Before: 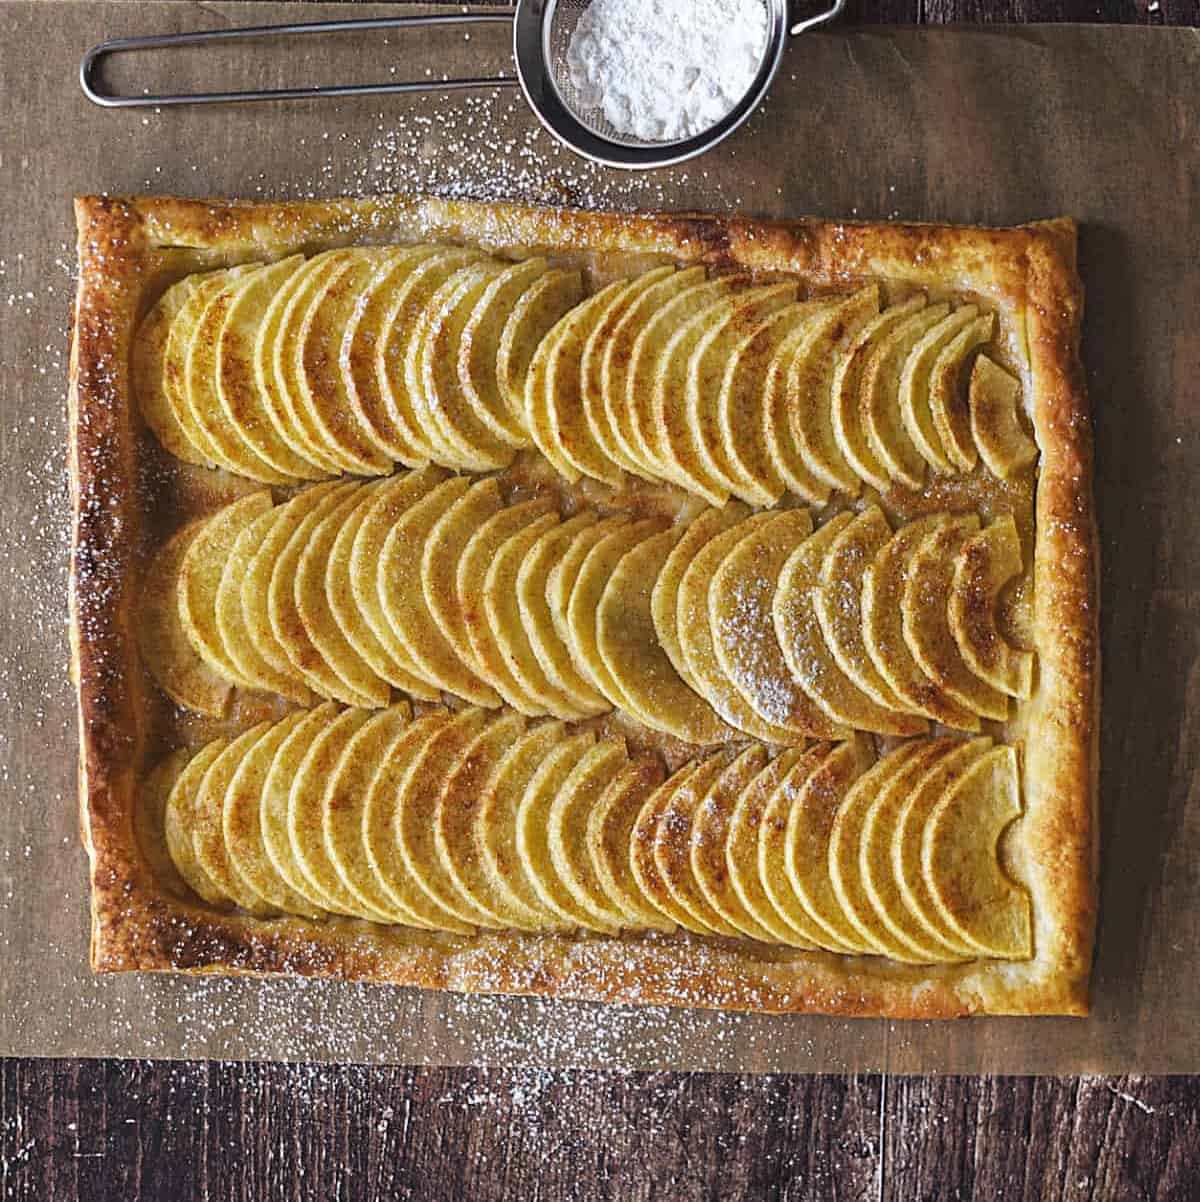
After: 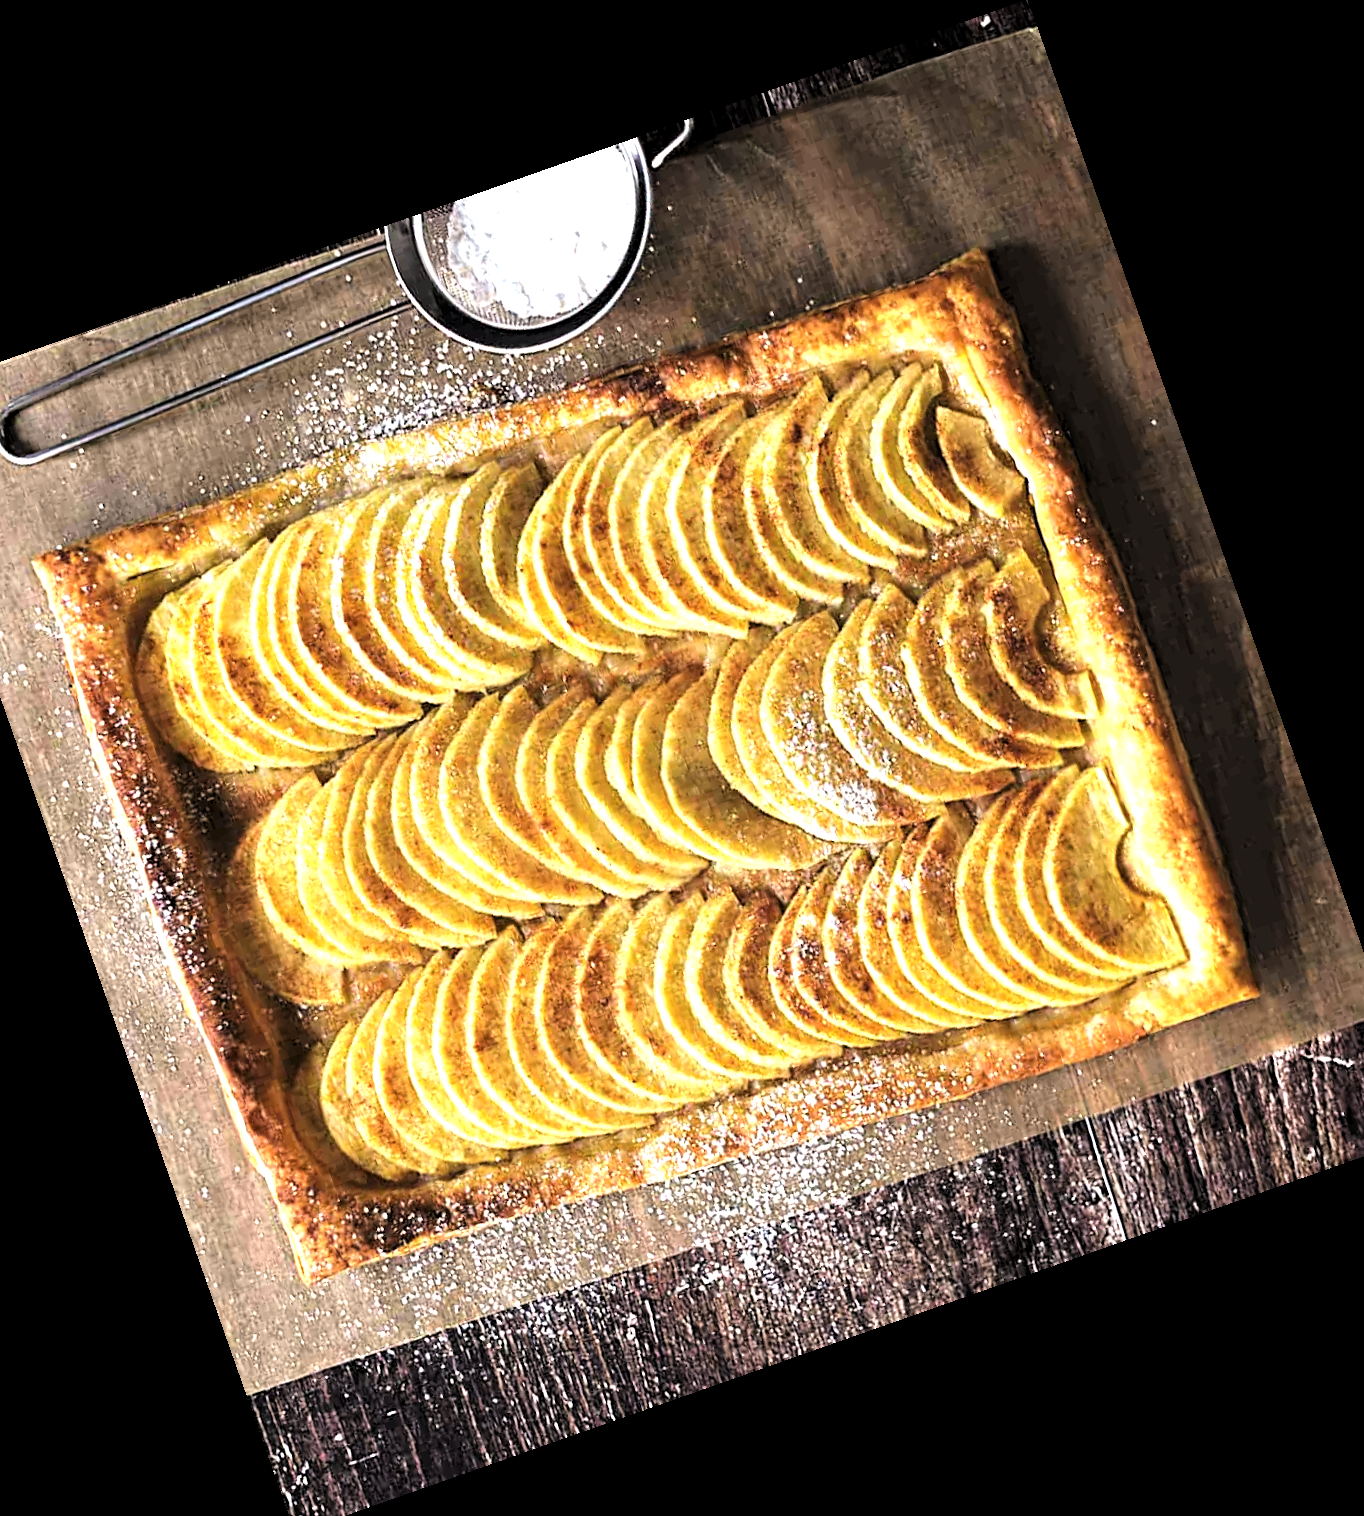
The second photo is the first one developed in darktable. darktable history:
exposure: black level correction 0.001, exposure 0.5 EV, compensate exposure bias true, compensate highlight preservation false
levels: levels [0.129, 0.519, 0.867]
crop and rotate: angle 19.43°, left 6.812%, right 4.125%, bottom 1.087%
tone curve: curves: ch0 [(0, 0.01) (0.052, 0.045) (0.136, 0.133) (0.29, 0.332) (0.453, 0.531) (0.676, 0.751) (0.89, 0.919) (1, 1)]; ch1 [(0, 0) (0.094, 0.081) (0.285, 0.299) (0.385, 0.403) (0.447, 0.429) (0.495, 0.496) (0.544, 0.552) (0.589, 0.612) (0.722, 0.728) (1, 1)]; ch2 [(0, 0) (0.257, 0.217) (0.43, 0.421) (0.498, 0.507) (0.531, 0.544) (0.56, 0.579) (0.625, 0.642) (1, 1)], color space Lab, independent channels, preserve colors none
